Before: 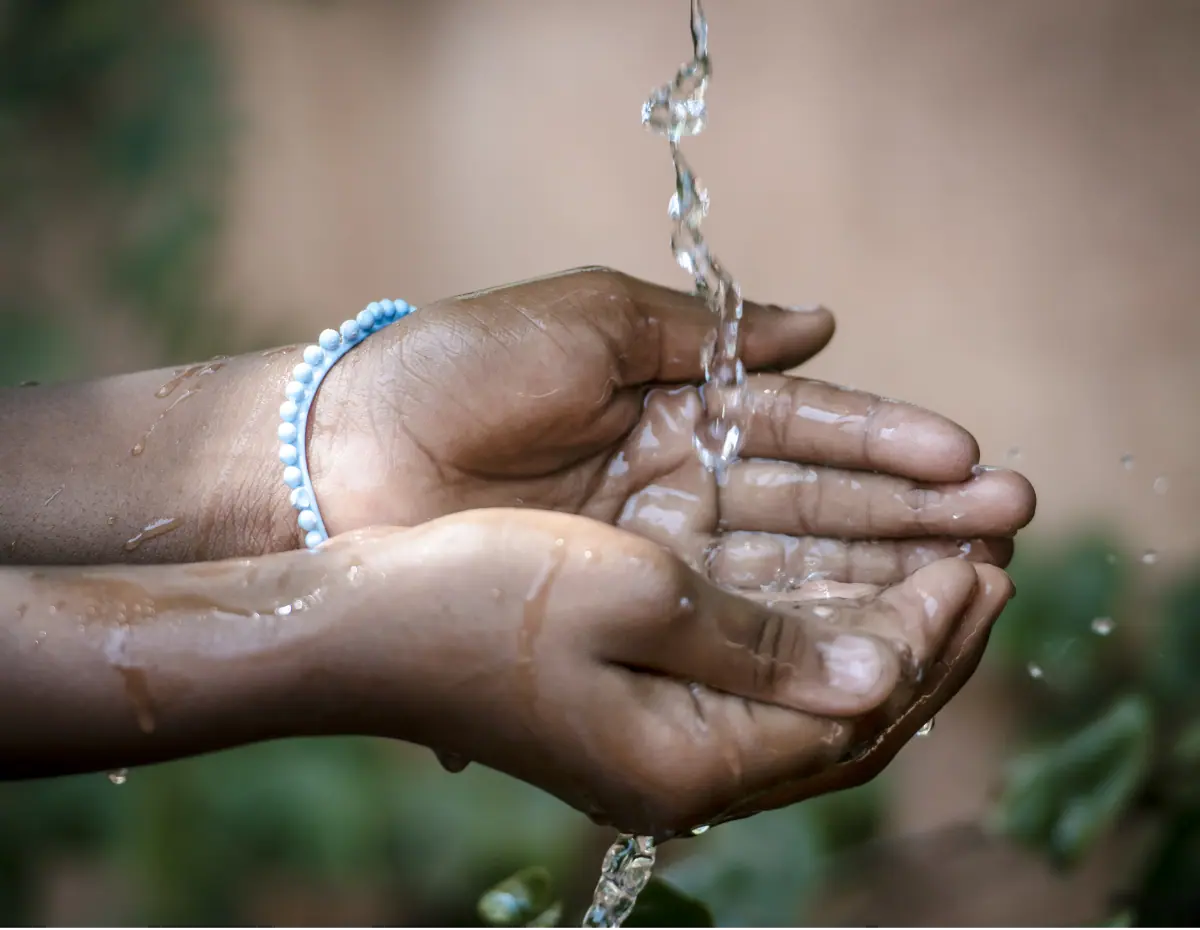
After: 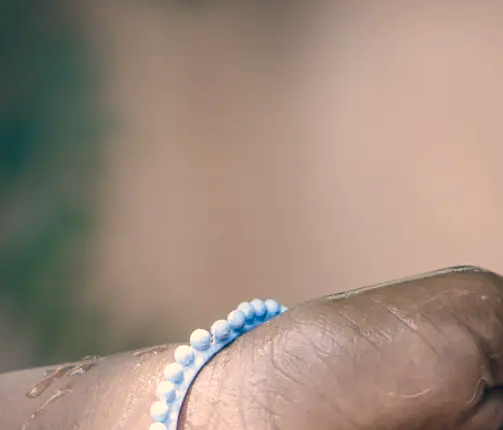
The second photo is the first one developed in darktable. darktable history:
color correction: highlights a* 10.32, highlights b* 14.66, shadows a* -9.59, shadows b* -15.02
sharpen: amount 0.2
crop and rotate: left 10.817%, top 0.062%, right 47.194%, bottom 53.626%
